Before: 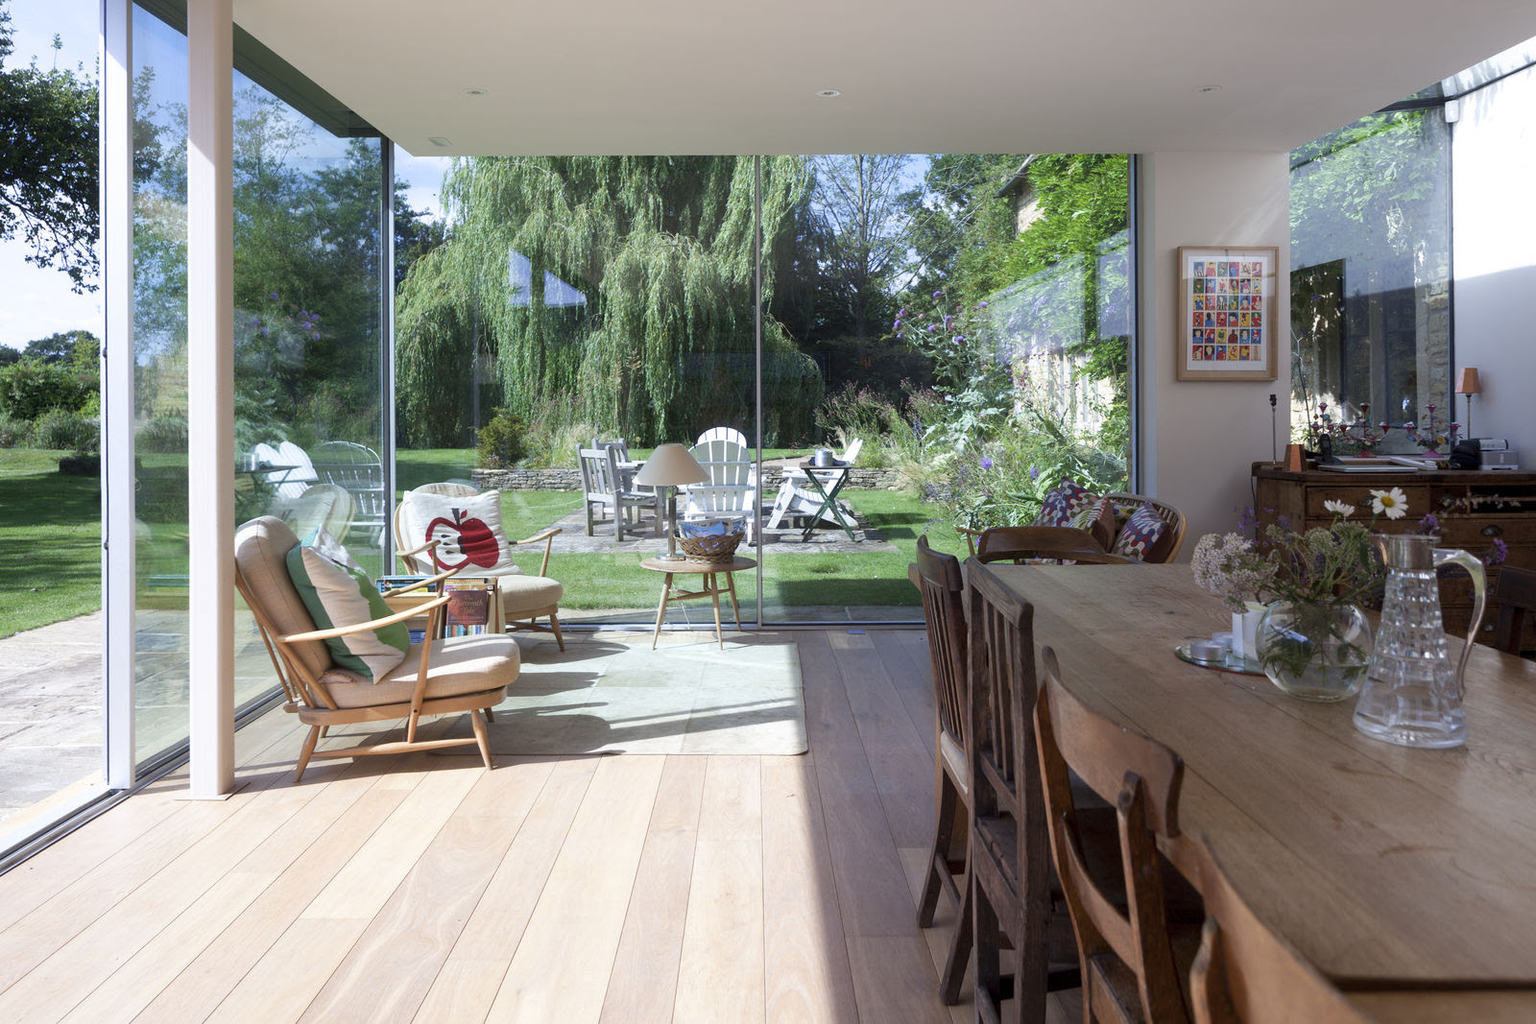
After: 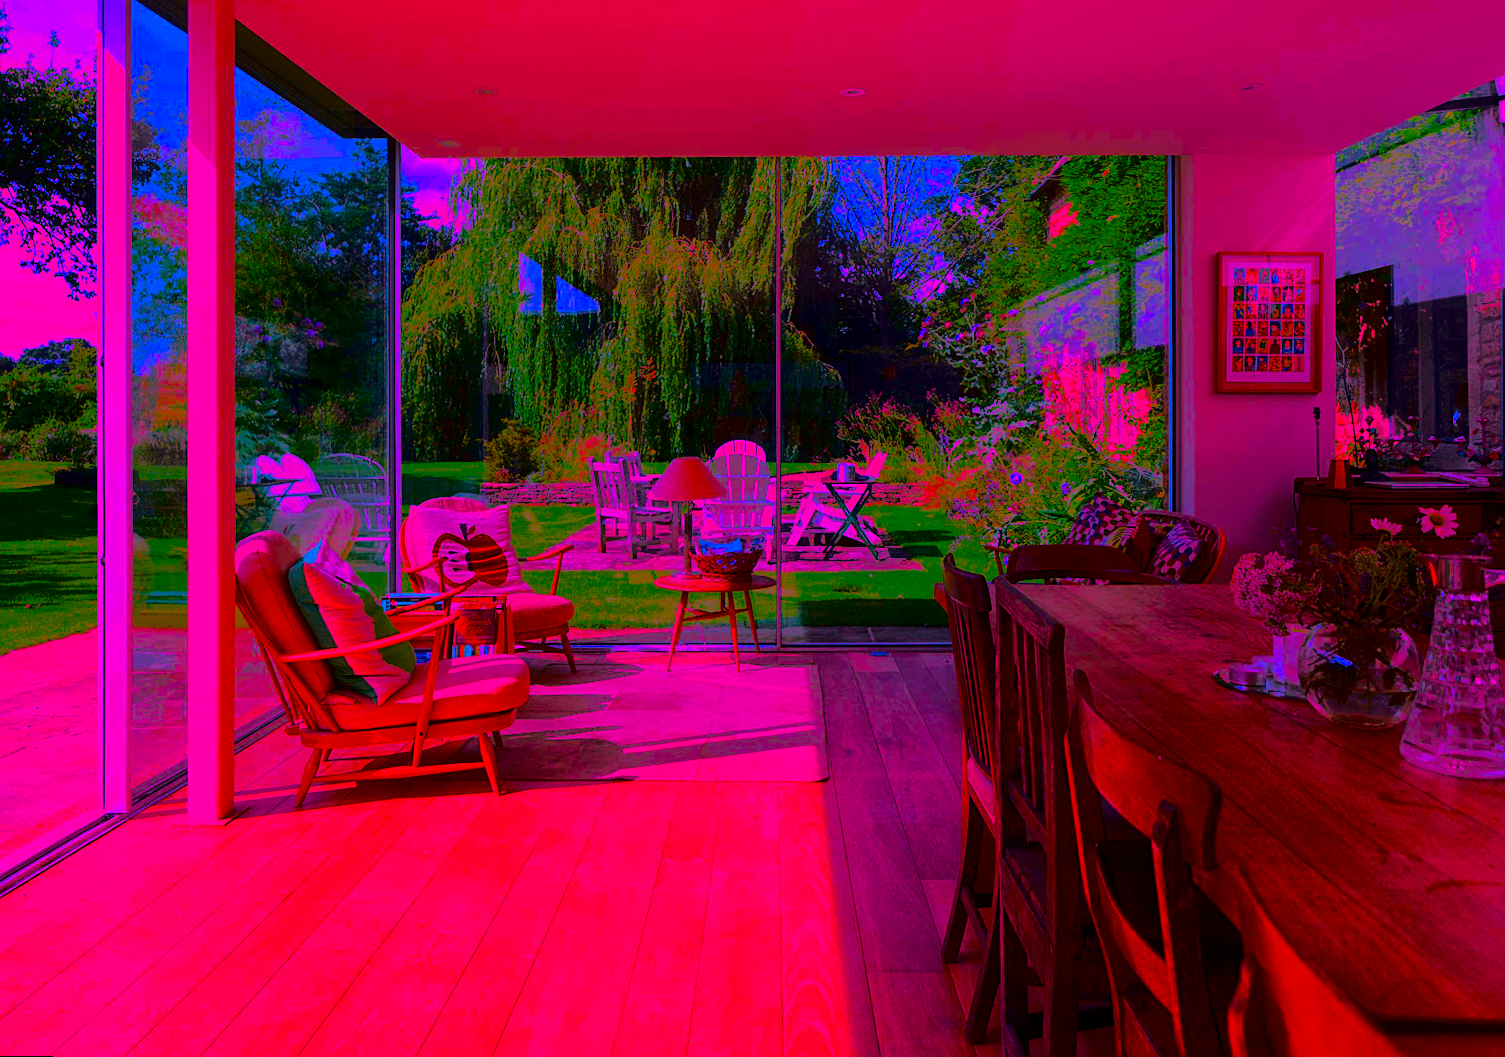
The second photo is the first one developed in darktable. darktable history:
crop and rotate: right 5.167%
color balance rgb: linear chroma grading › shadows -30%, linear chroma grading › global chroma 35%, perceptual saturation grading › global saturation 75%, perceptual saturation grading › shadows -30%, perceptual brilliance grading › highlights 75%, perceptual brilliance grading › shadows -30%, global vibrance 35%
sharpen: on, module defaults
white balance: red 1.188, blue 1.11
rotate and perspective: rotation 0.192°, lens shift (horizontal) -0.015, crop left 0.005, crop right 0.996, crop top 0.006, crop bottom 0.99
contrast brightness saturation: contrast 0.2, brightness -0.11, saturation 0.1
tone curve: curves: ch0 [(0, 0.023) (0.113, 0.084) (0.285, 0.301) (0.673, 0.796) (0.845, 0.932) (0.994, 0.971)]; ch1 [(0, 0) (0.456, 0.437) (0.498, 0.5) (0.57, 0.559) (0.631, 0.639) (1, 1)]; ch2 [(0, 0) (0.417, 0.44) (0.46, 0.453) (0.502, 0.507) (0.55, 0.57) (0.67, 0.712) (1, 1)], color space Lab, independent channels, preserve colors none
global tonemap: drago (1, 100), detail 1
